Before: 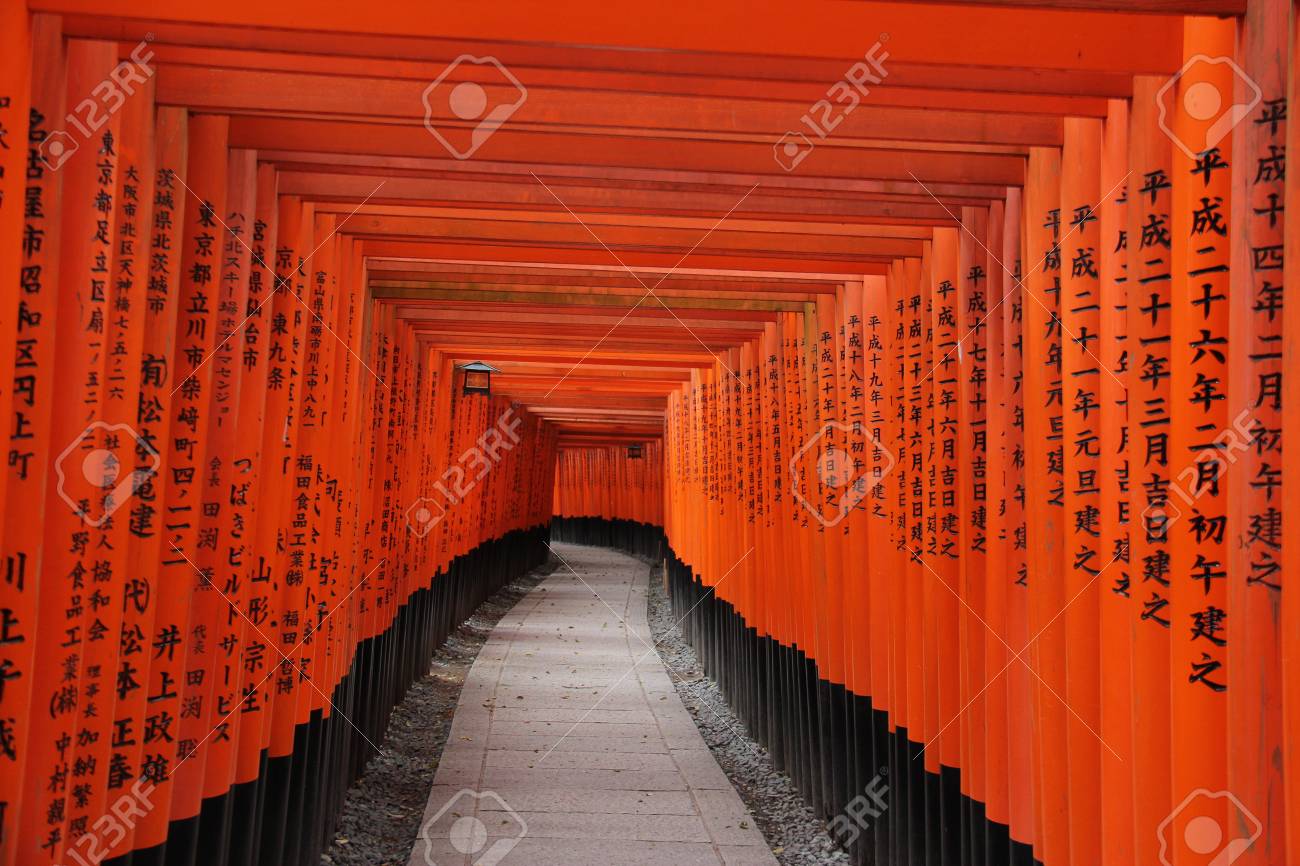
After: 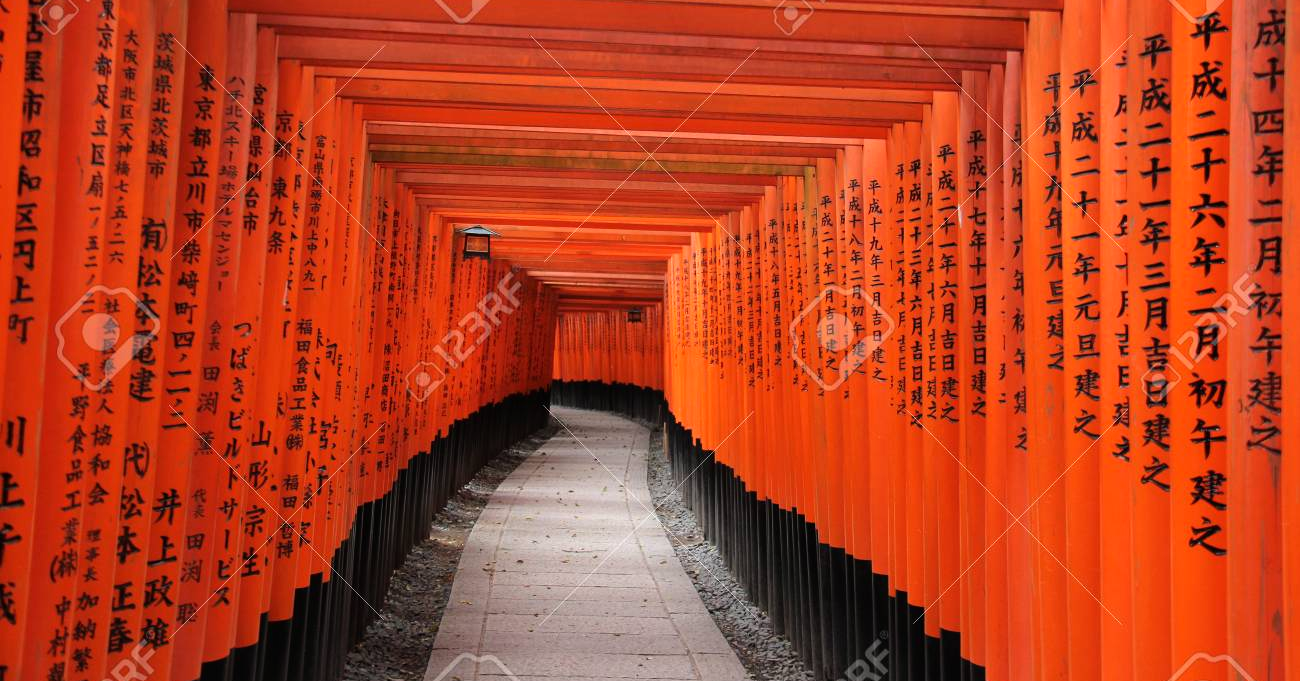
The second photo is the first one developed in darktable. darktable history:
crop and rotate: top 15.811%, bottom 5.54%
tone equalizer: -8 EV -0.381 EV, -7 EV -0.379 EV, -6 EV -0.323 EV, -5 EV -0.198 EV, -3 EV 0.217 EV, -2 EV 0.31 EV, -1 EV 0.413 EV, +0 EV 0.443 EV, mask exposure compensation -0.488 EV
